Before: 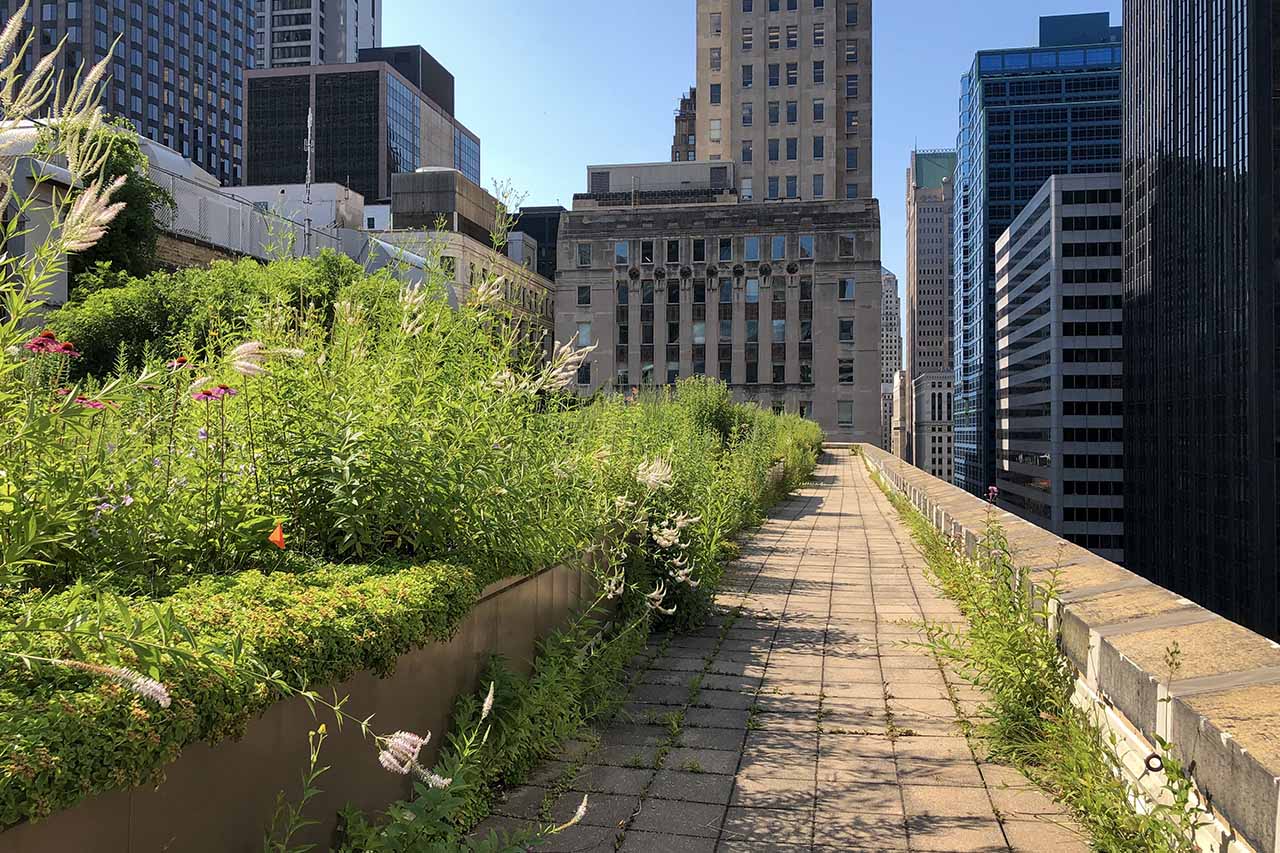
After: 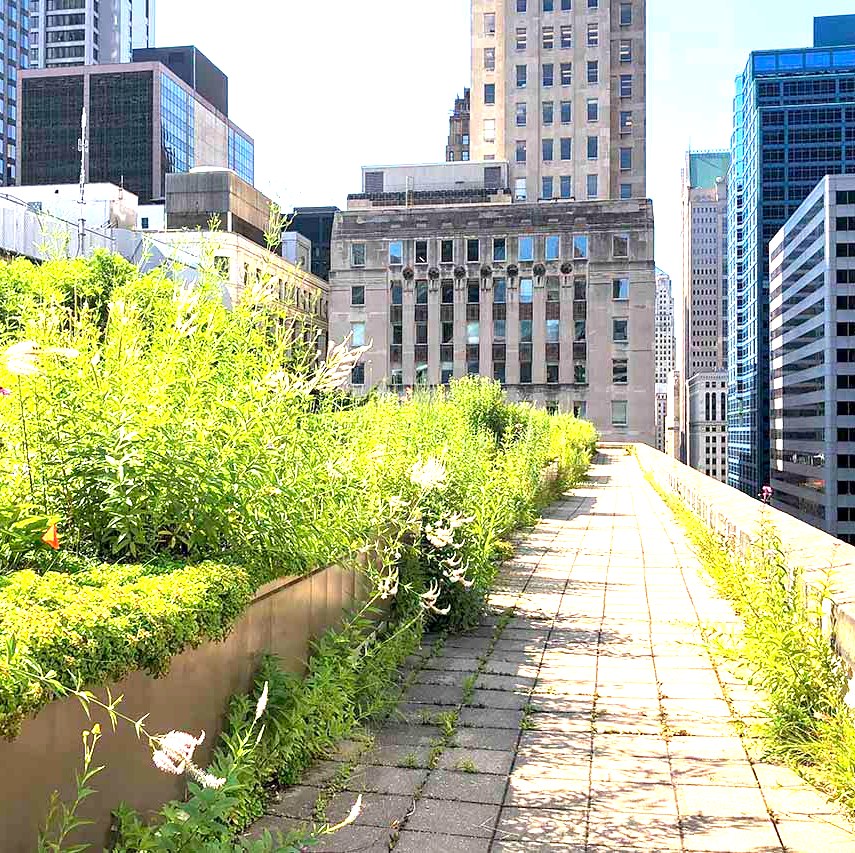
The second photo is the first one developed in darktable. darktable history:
exposure: black level correction 0.001, exposure 1.84 EV, compensate highlight preservation false
crop and rotate: left 17.732%, right 15.423%
